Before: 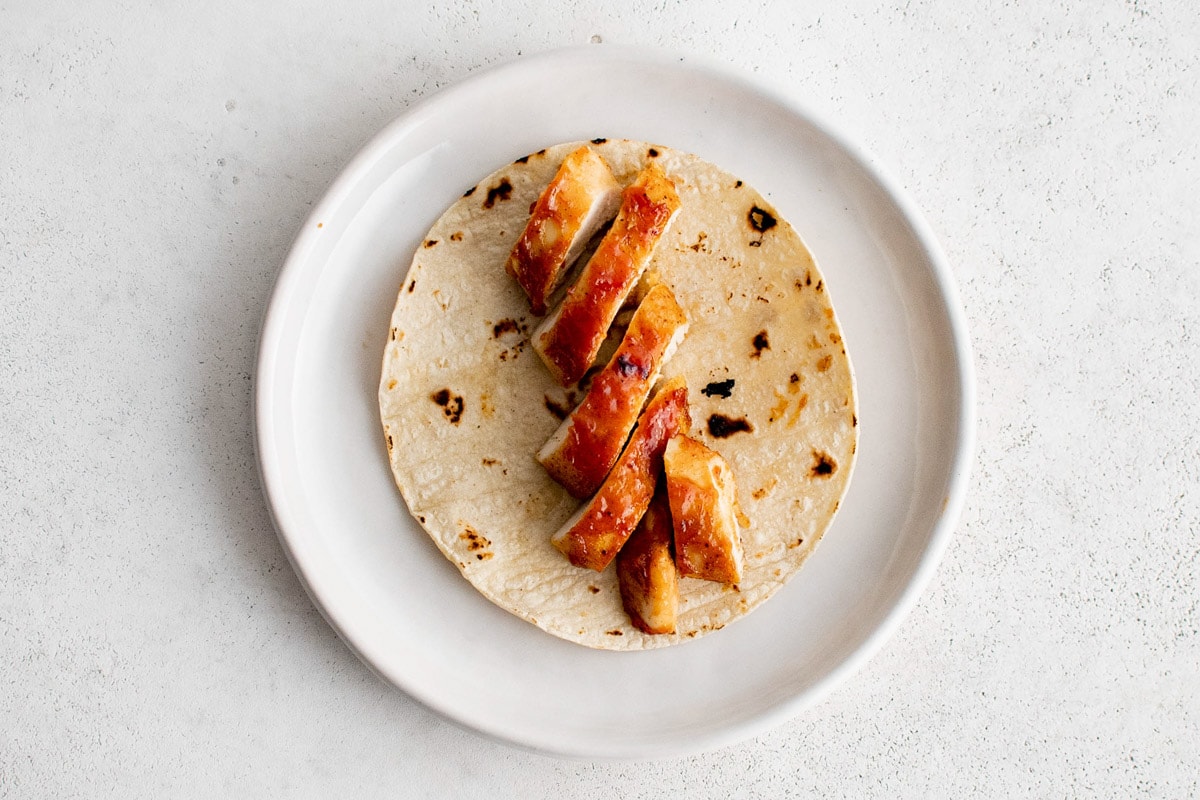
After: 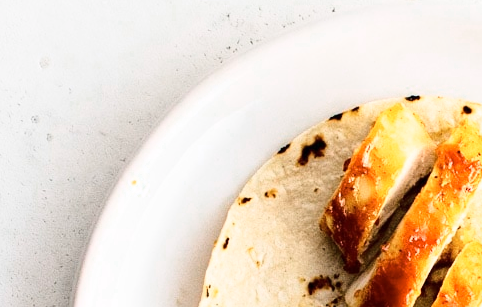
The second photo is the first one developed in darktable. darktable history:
color zones: curves: ch0 [(0, 0.558) (0.143, 0.548) (0.286, 0.447) (0.429, 0.259) (0.571, 0.5) (0.714, 0.5) (0.857, 0.593) (1, 0.558)]; ch1 [(0, 0.543) (0.01, 0.544) (0.12, 0.492) (0.248, 0.458) (0.5, 0.534) (0.748, 0.5) (0.99, 0.469) (1, 0.543)]; ch2 [(0, 0.507) (0.143, 0.522) (0.286, 0.505) (0.429, 0.5) (0.571, 0.5) (0.714, 0.5) (0.857, 0.5) (1, 0.507)]
base curve: curves: ch0 [(0, 0) (0.028, 0.03) (0.121, 0.232) (0.46, 0.748) (0.859, 0.968) (1, 1)], exposure shift 0.581
crop: left 15.582%, top 5.453%, right 44.176%, bottom 56.087%
